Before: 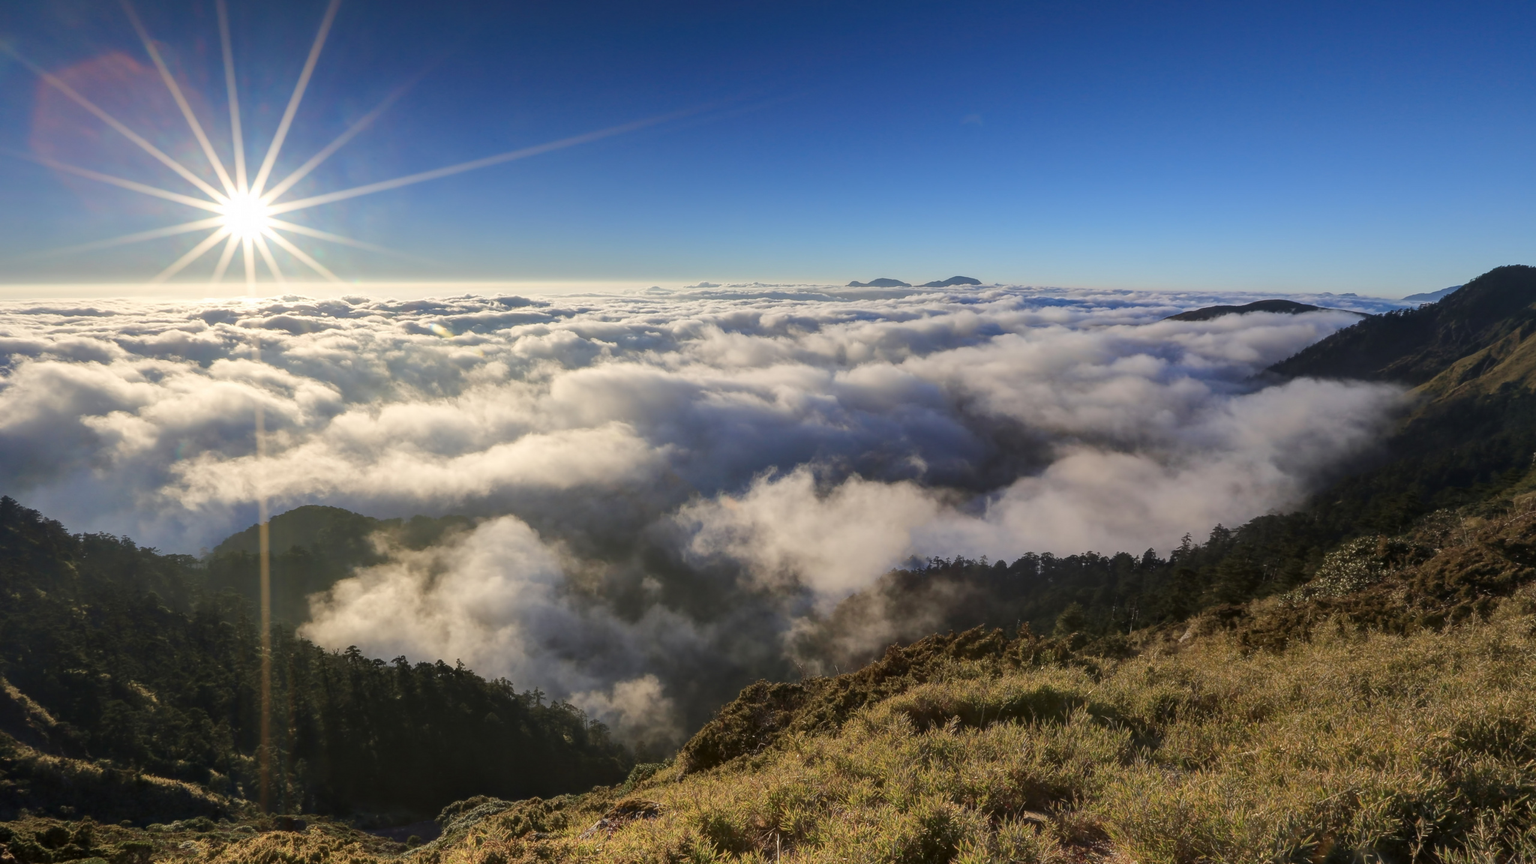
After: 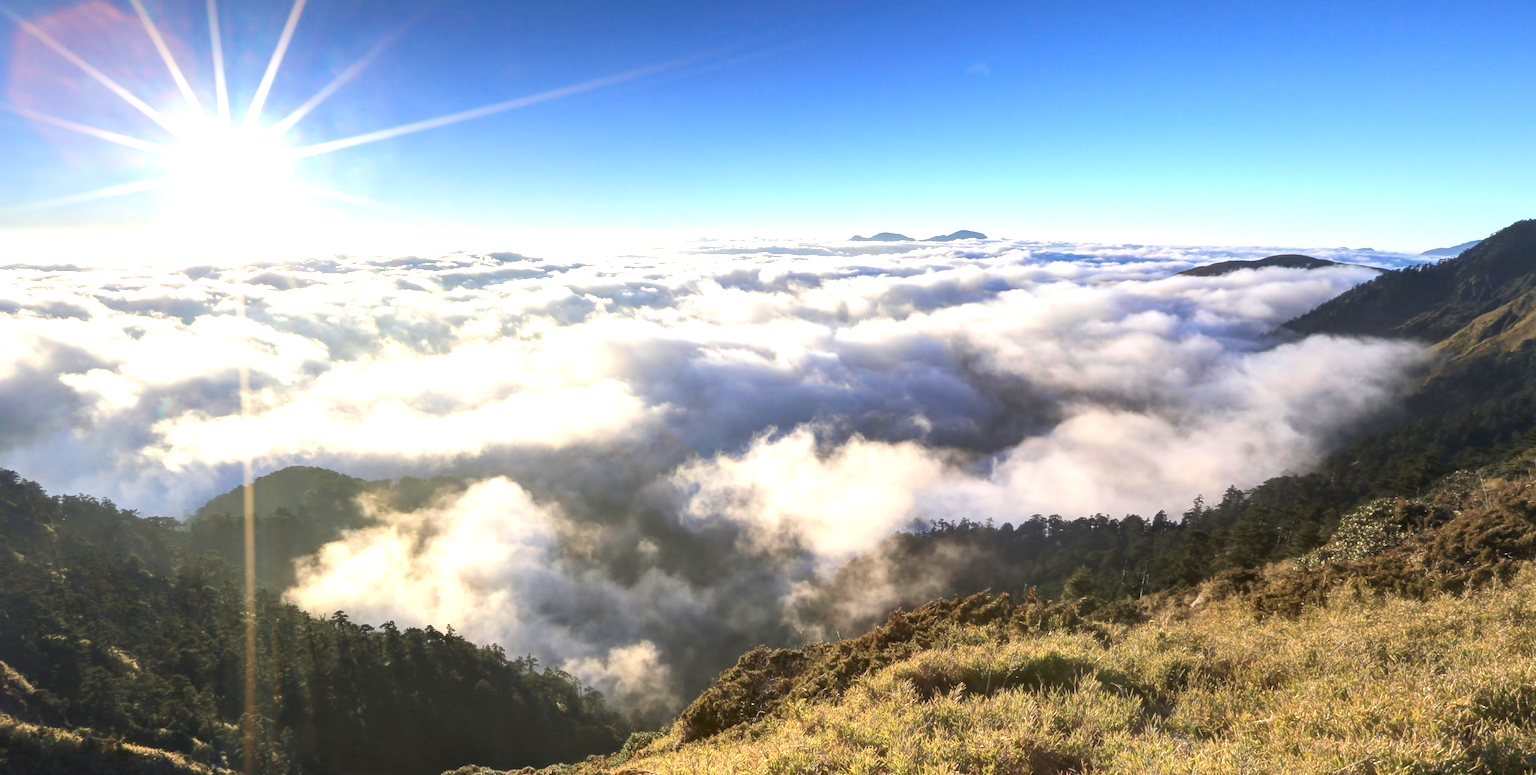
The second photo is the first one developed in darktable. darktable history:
crop: left 1.507%, top 6.147%, right 1.379%, bottom 6.637%
exposure: black level correction 0, exposure 1.35 EV, compensate exposure bias true, compensate highlight preservation false
